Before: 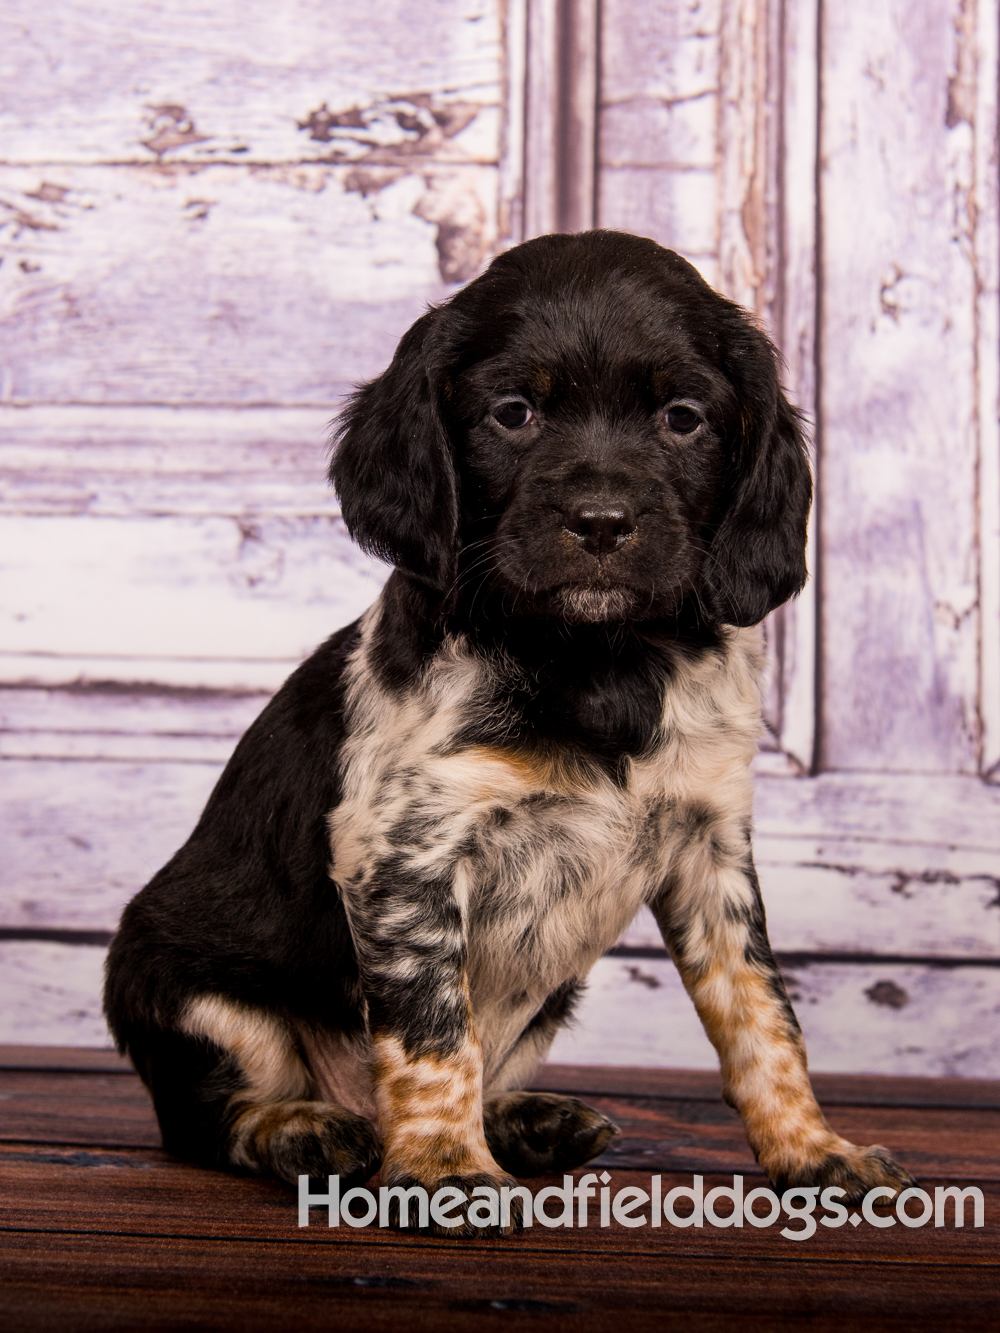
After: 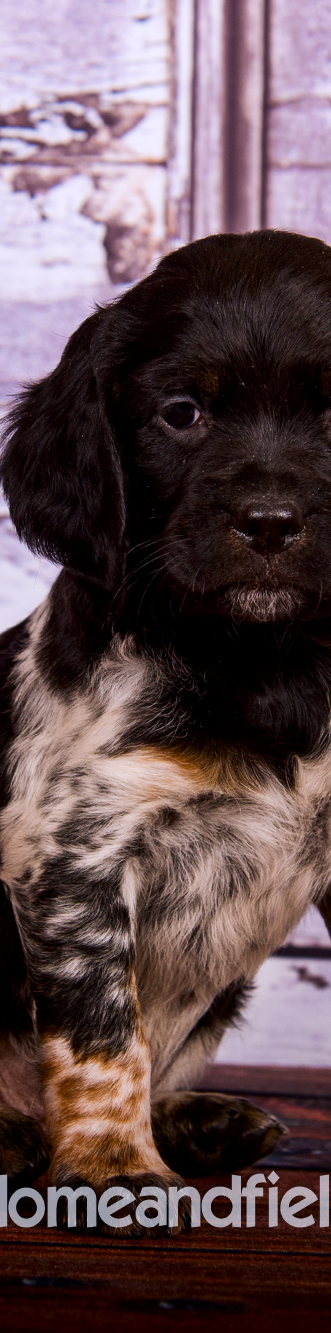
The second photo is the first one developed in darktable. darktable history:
crop: left 33.245%, right 33.608%
color calibration: illuminant as shot in camera, x 0.358, y 0.373, temperature 4628.91 K
contrast brightness saturation: contrast 0.067, brightness -0.139, saturation 0.11
